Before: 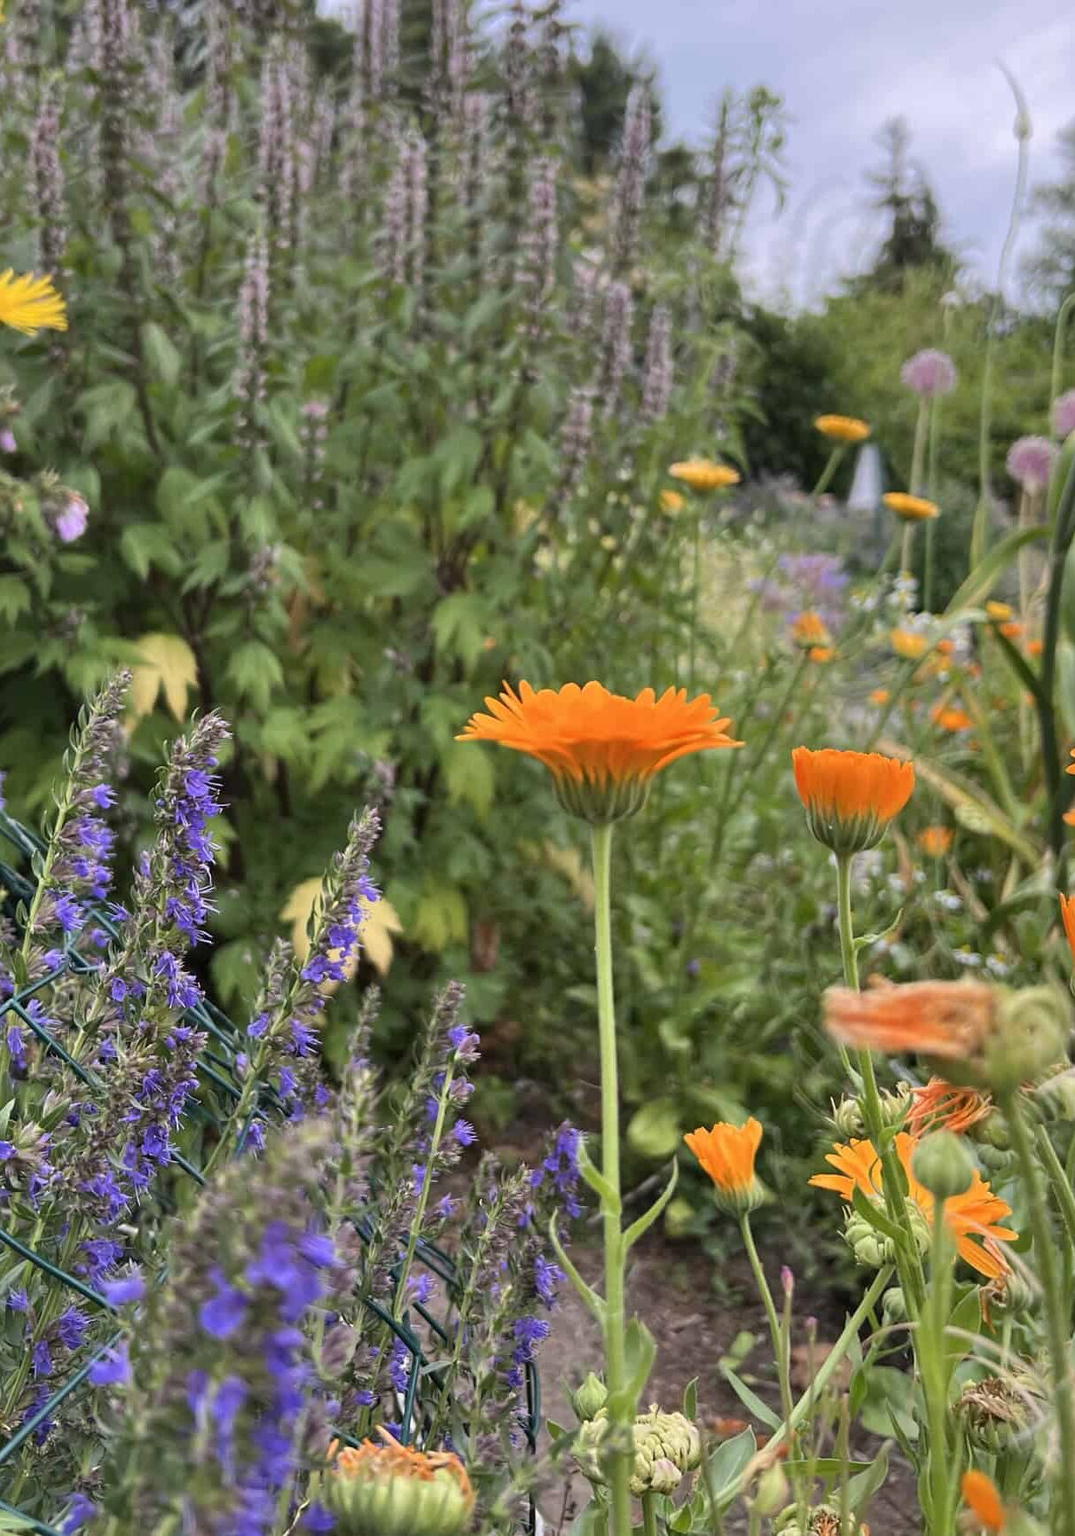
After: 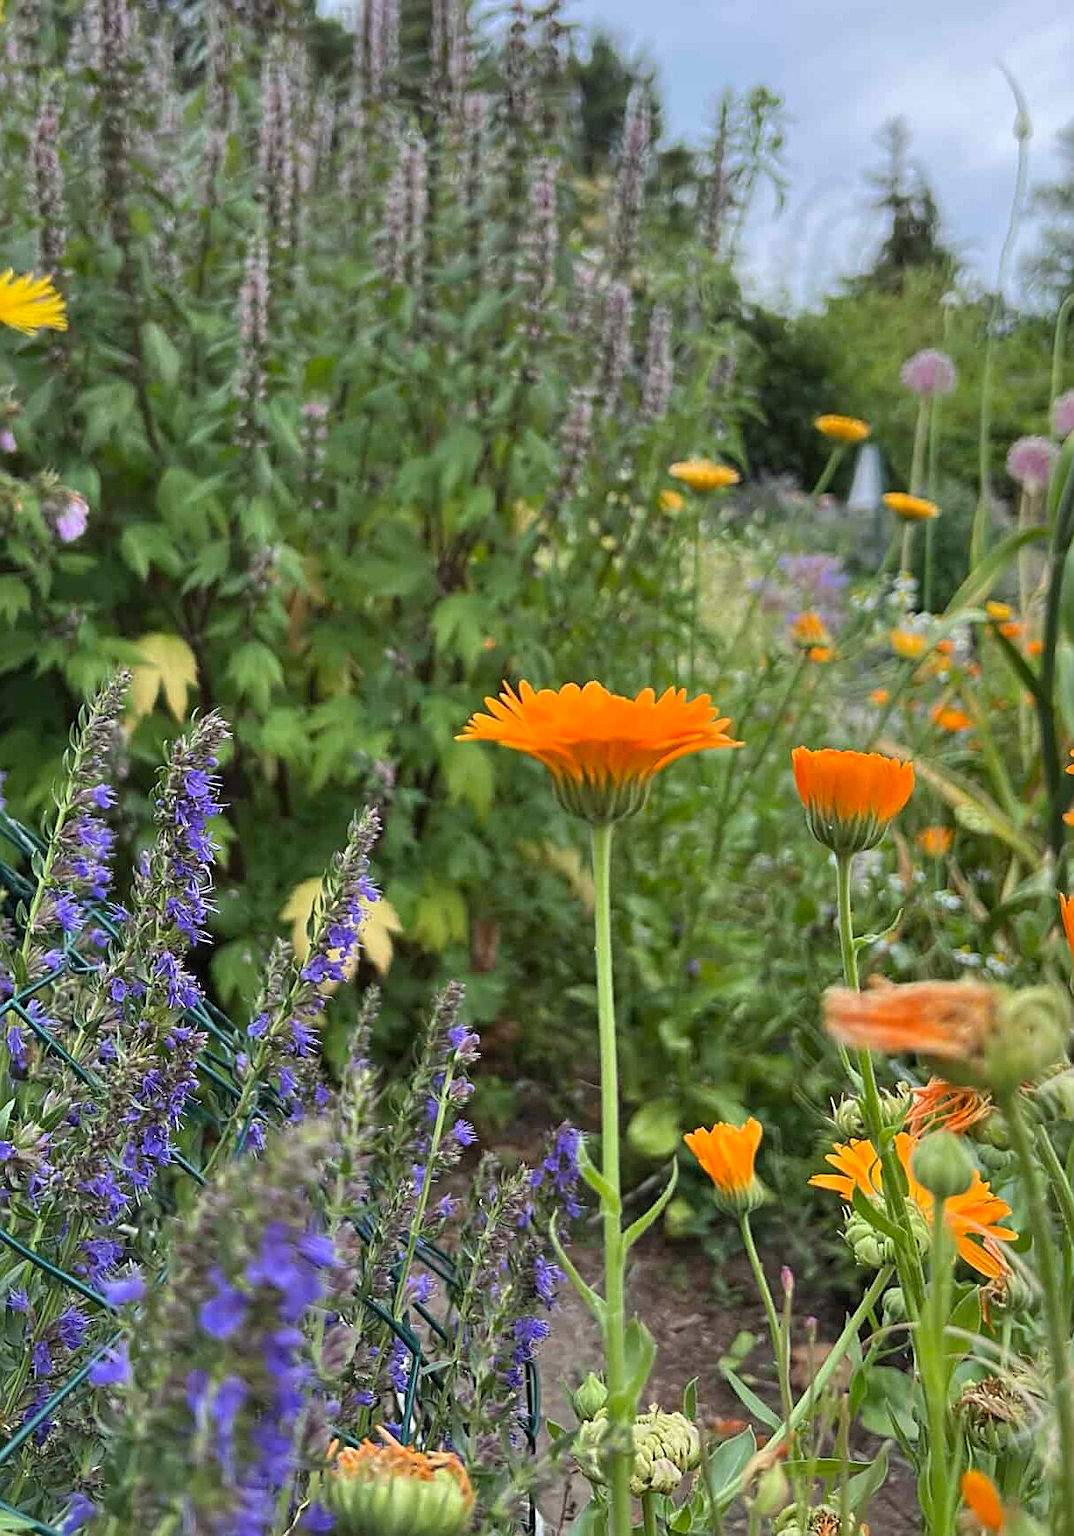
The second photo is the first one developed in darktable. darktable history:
color correction: highlights a* -6.69, highlights b* 0.49
sharpen: on, module defaults
